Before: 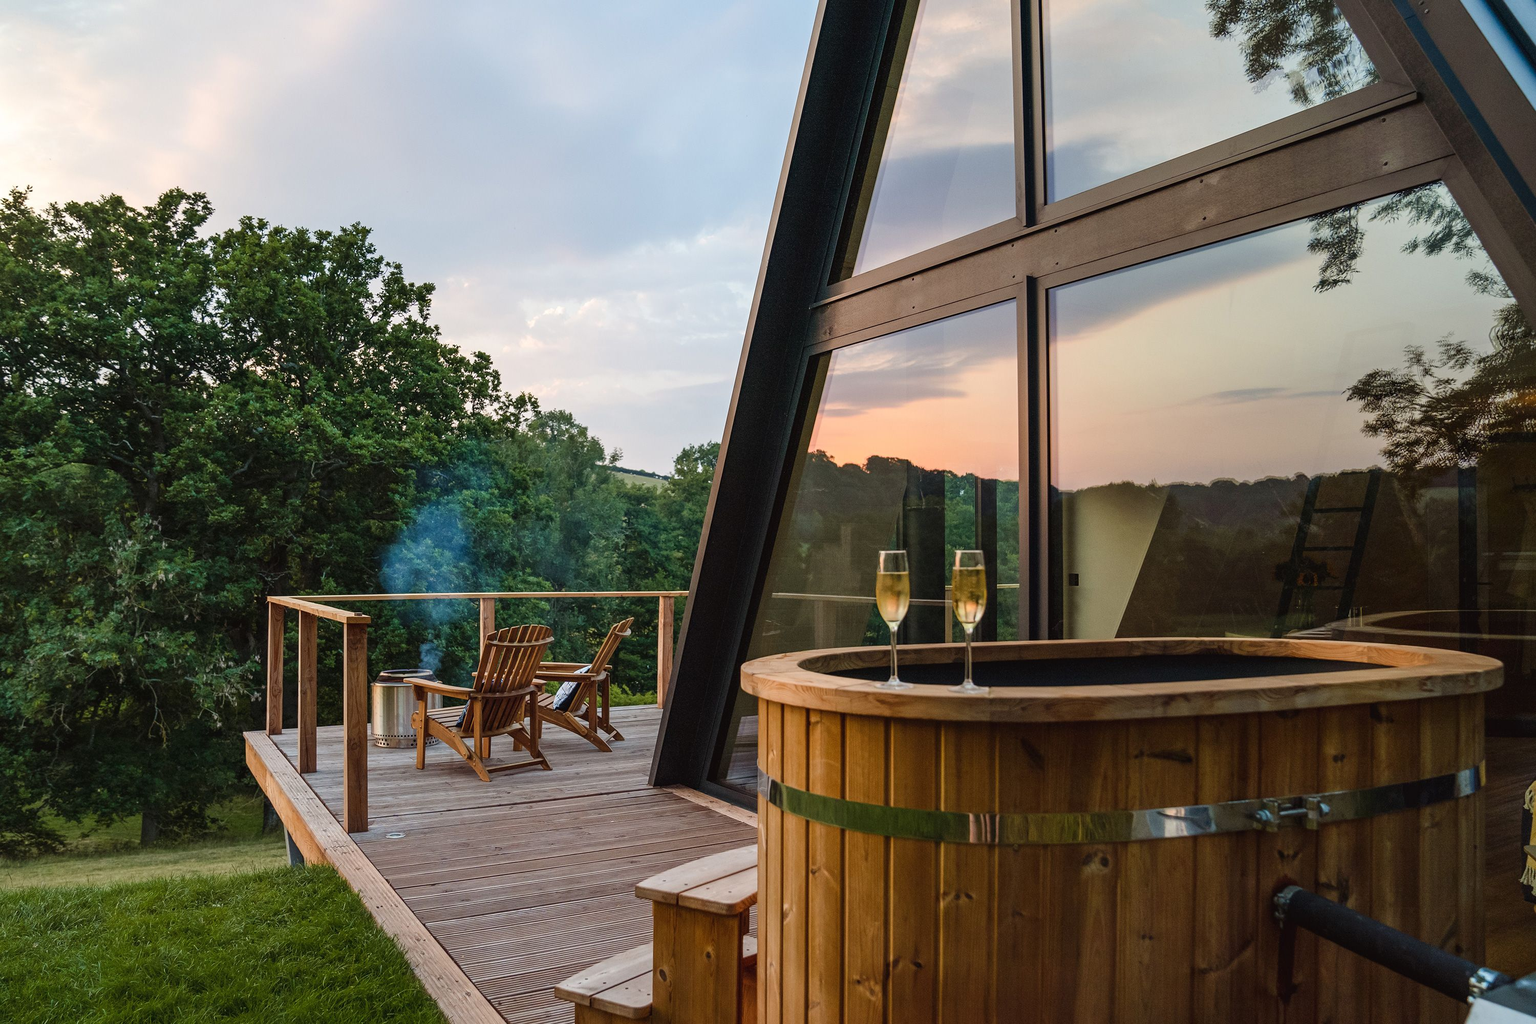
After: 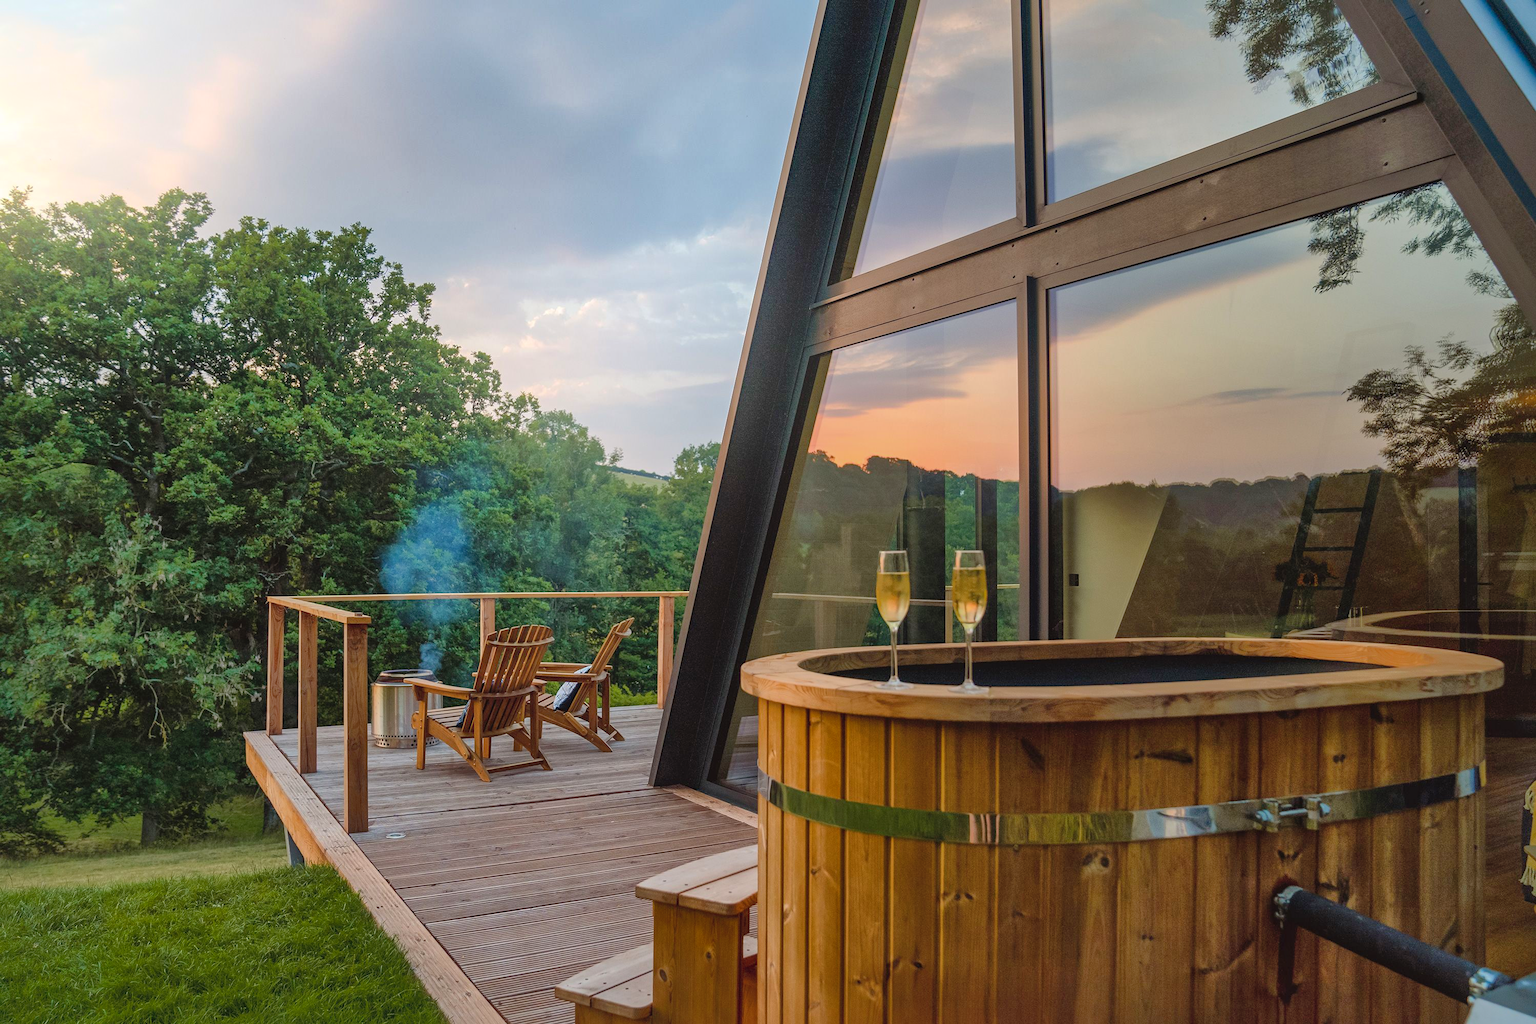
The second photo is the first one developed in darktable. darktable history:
shadows and highlights: shadows 60, highlights -60
bloom: size 38%, threshold 95%, strength 30%
color balance rgb: perceptual saturation grading › global saturation 10%, global vibrance 10%
color balance: contrast fulcrum 17.78%
